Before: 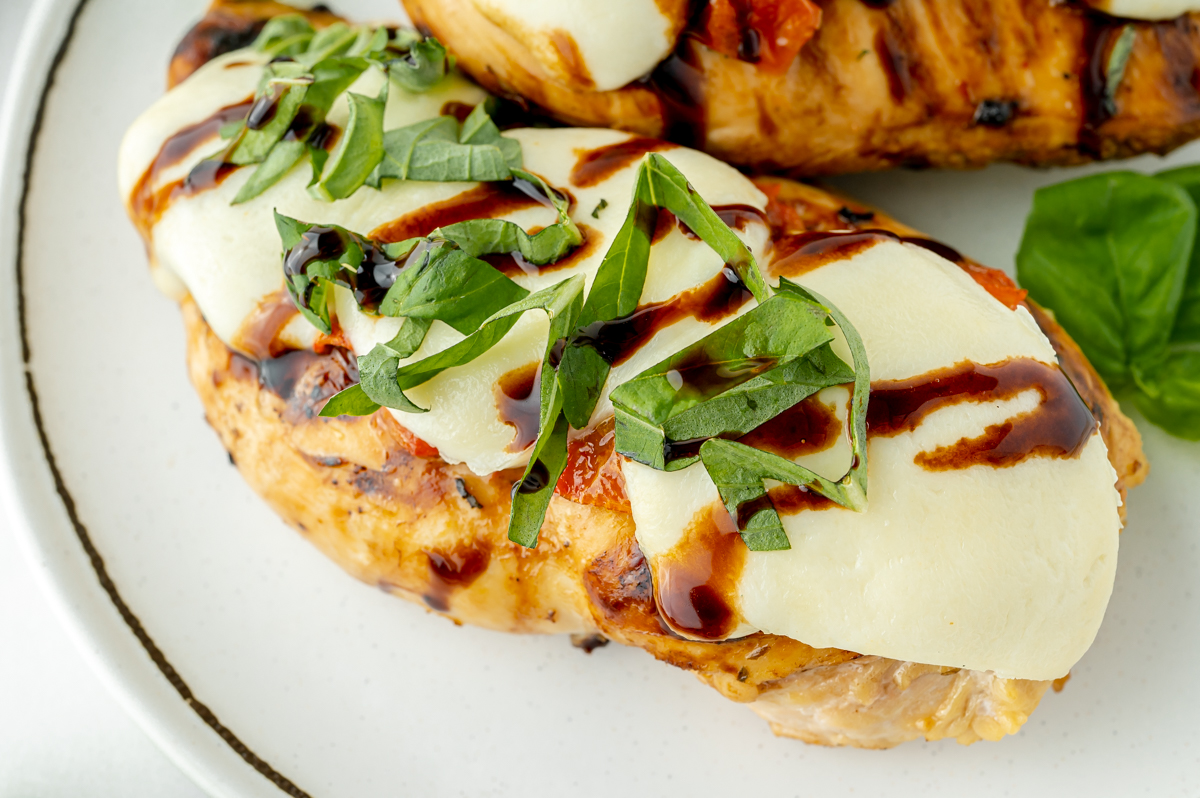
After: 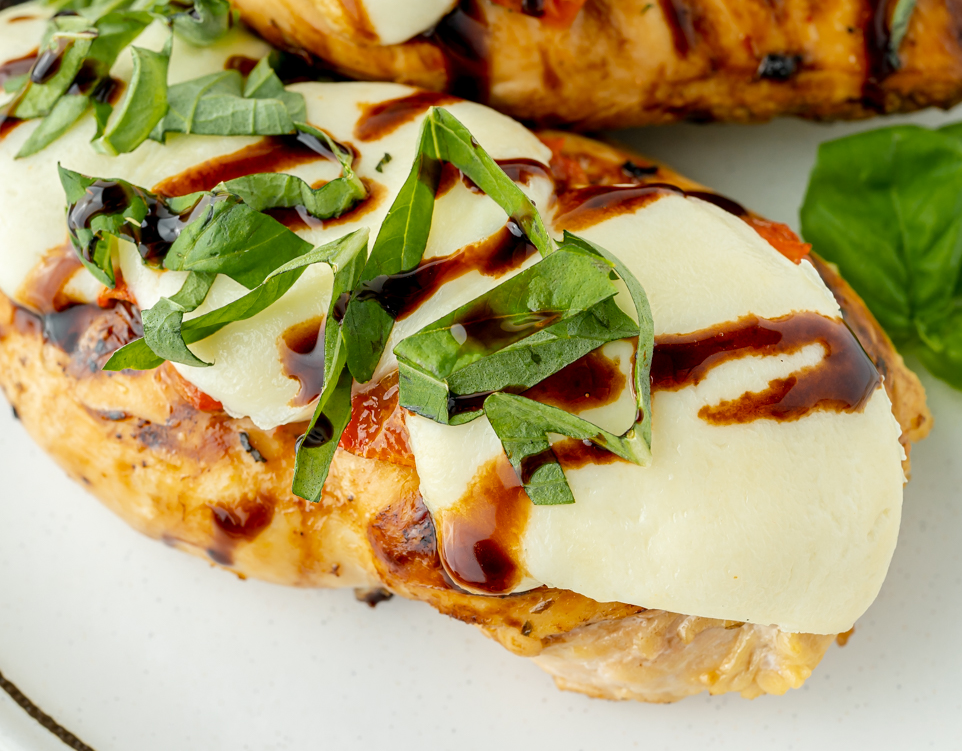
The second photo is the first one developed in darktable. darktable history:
crop and rotate: left 18.068%, top 5.804%, right 1.718%
